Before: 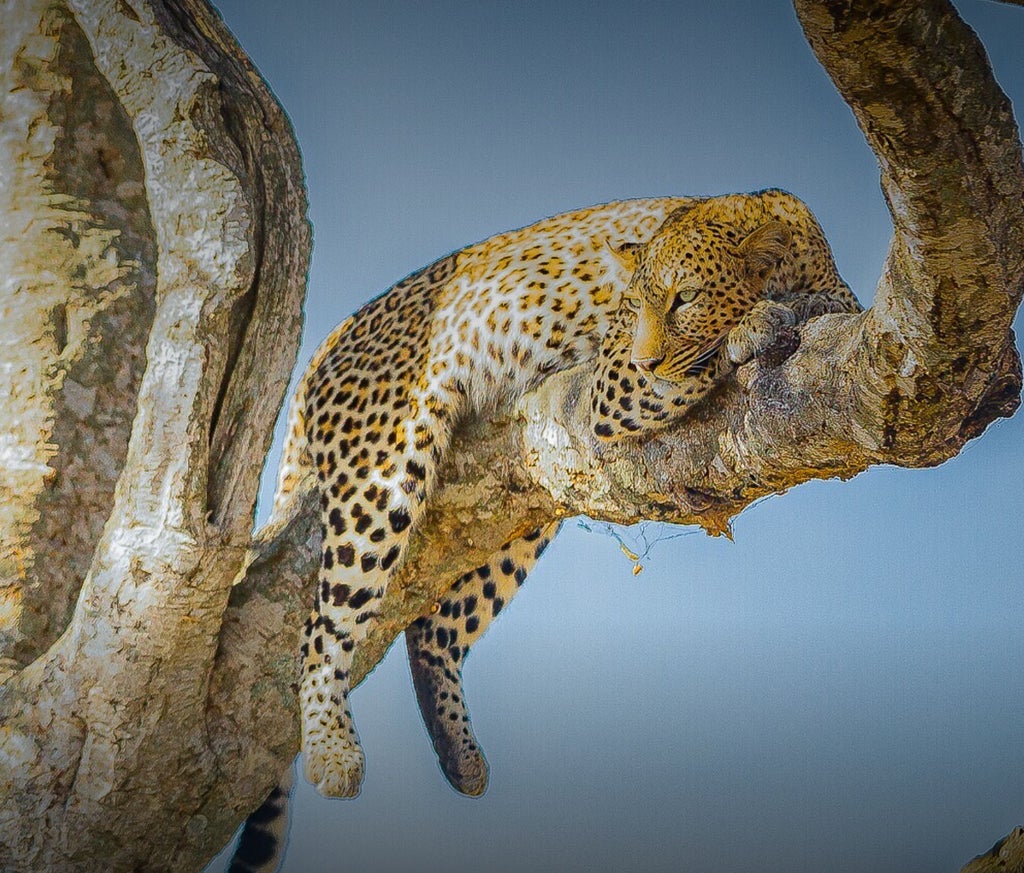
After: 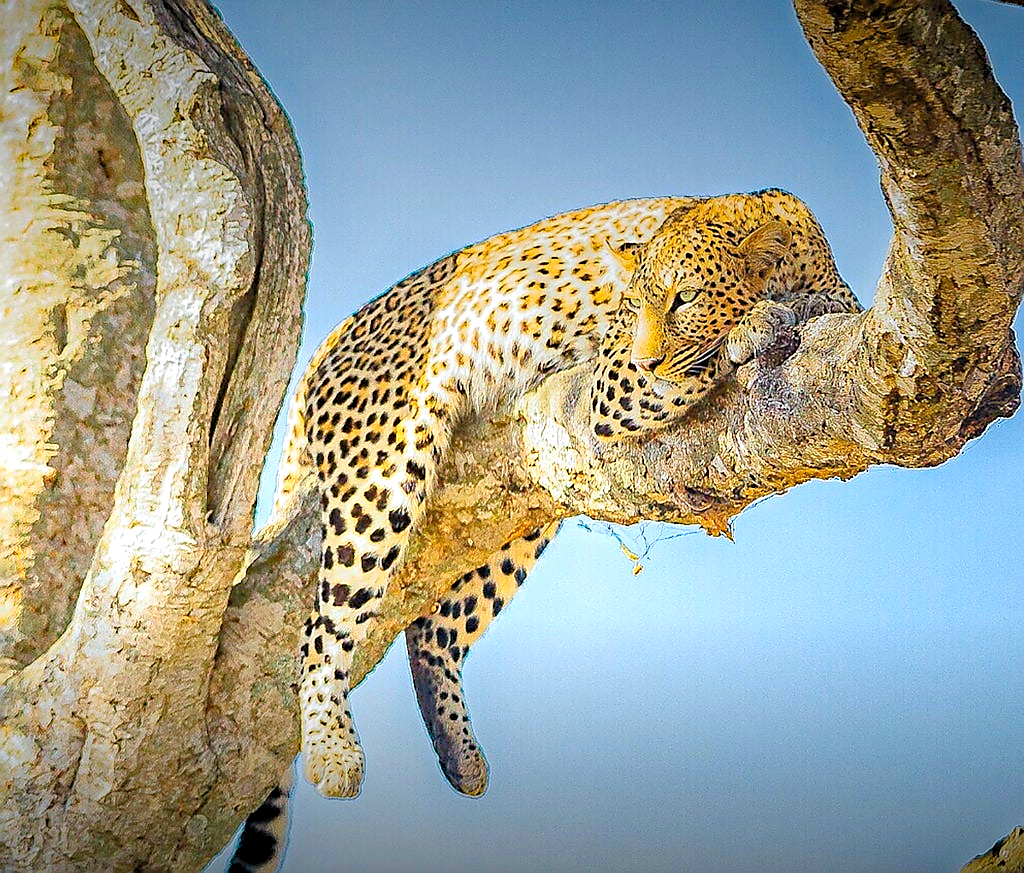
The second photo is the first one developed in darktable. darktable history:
sharpen: radius 1.38, amount 1.247, threshold 0.848
contrast equalizer: y [[0.5 ×4, 0.467, 0.376], [0.5 ×6], [0.5 ×6], [0 ×6], [0 ×6]]
levels: levels [0.036, 0.364, 0.827]
haze removal: strength 0.245, distance 0.254, compatibility mode true, adaptive false
